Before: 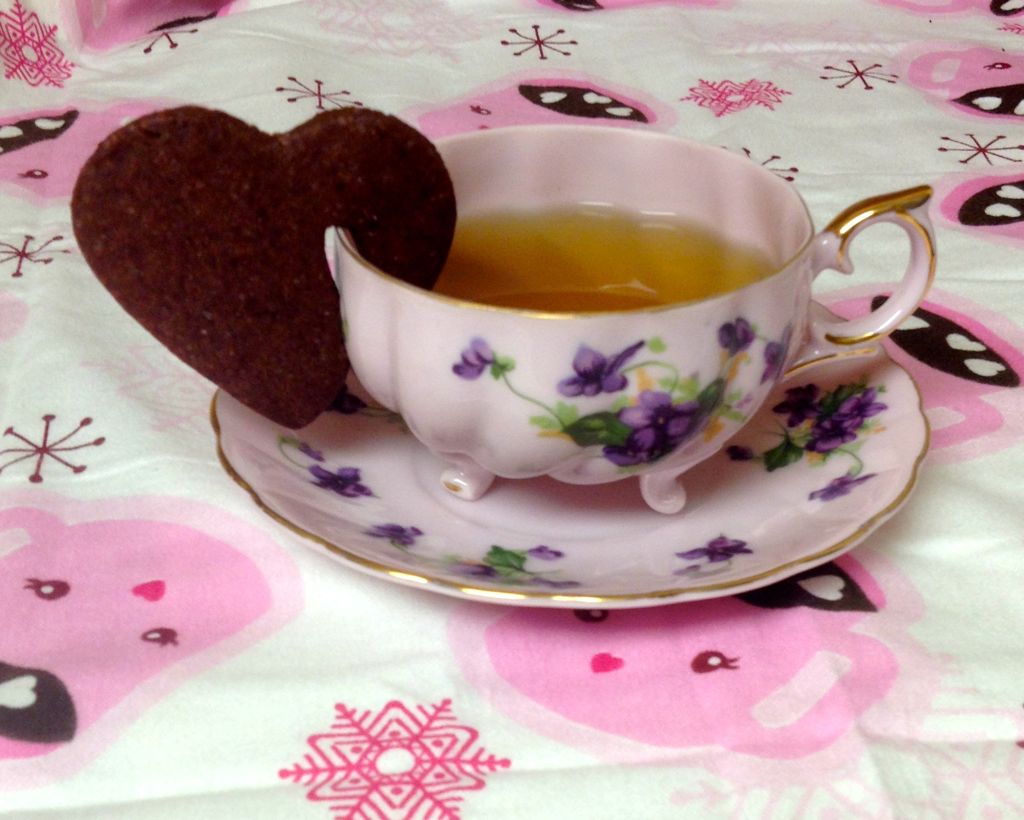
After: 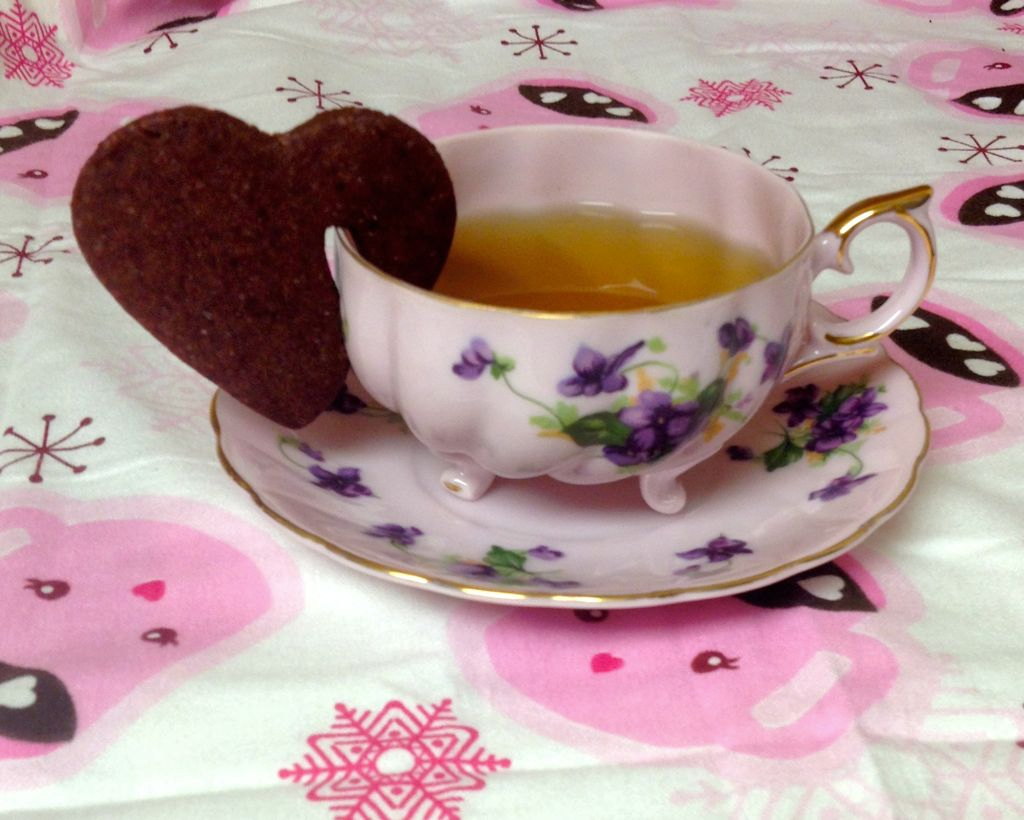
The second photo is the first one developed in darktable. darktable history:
shadows and highlights: shadows 25.63, highlights -24.8
